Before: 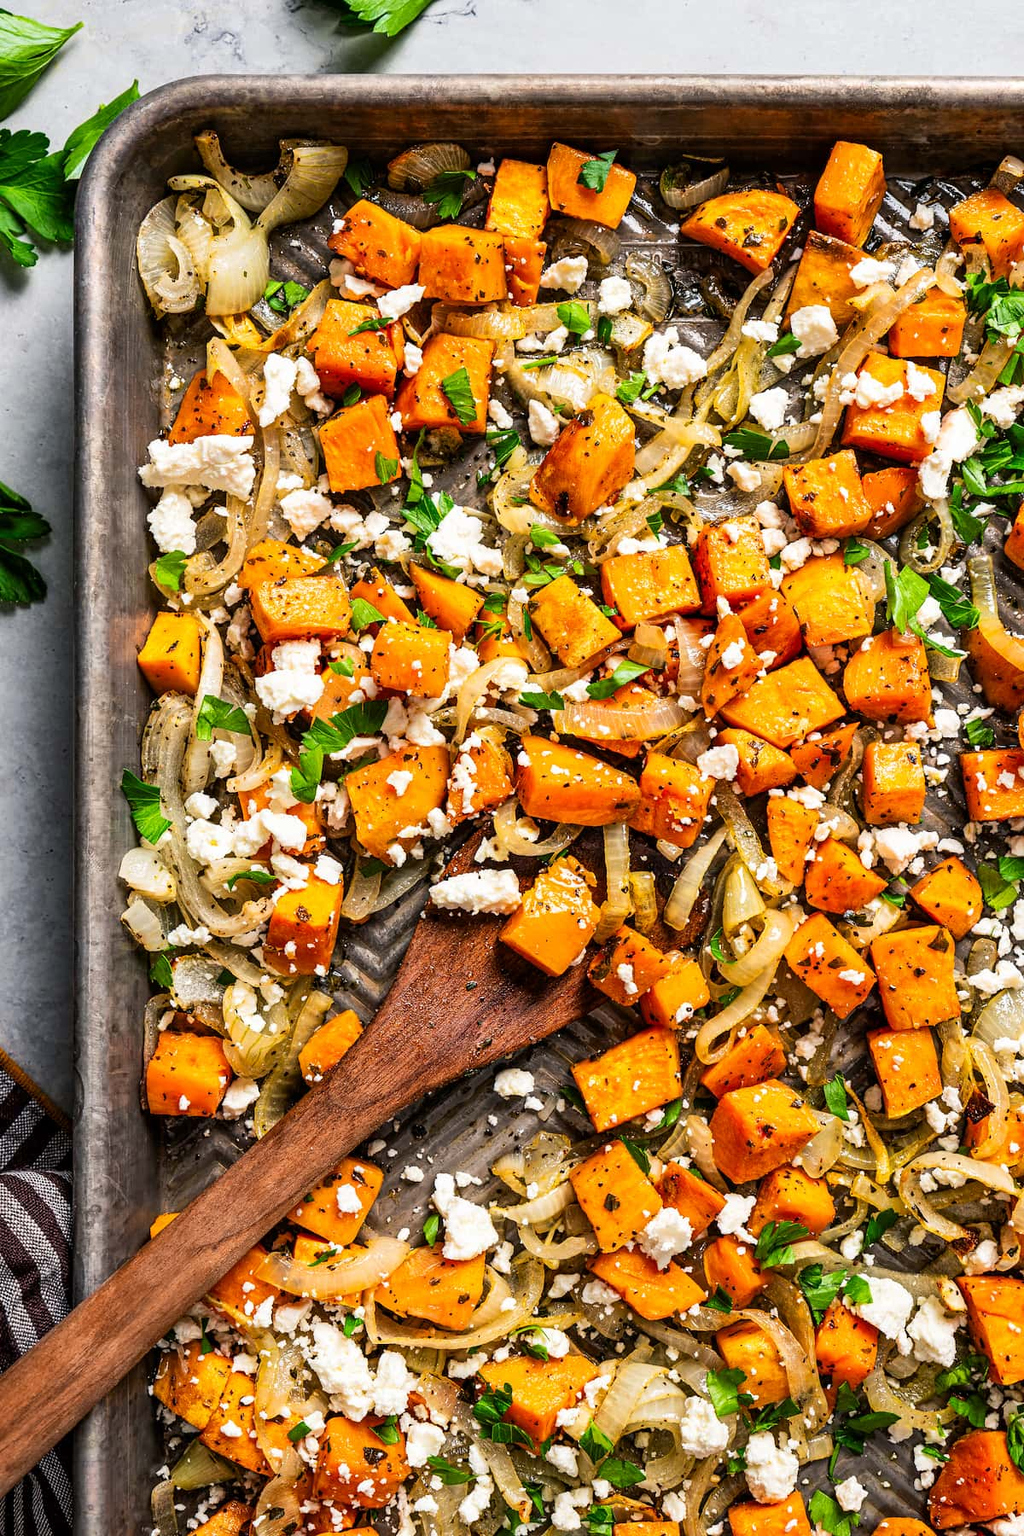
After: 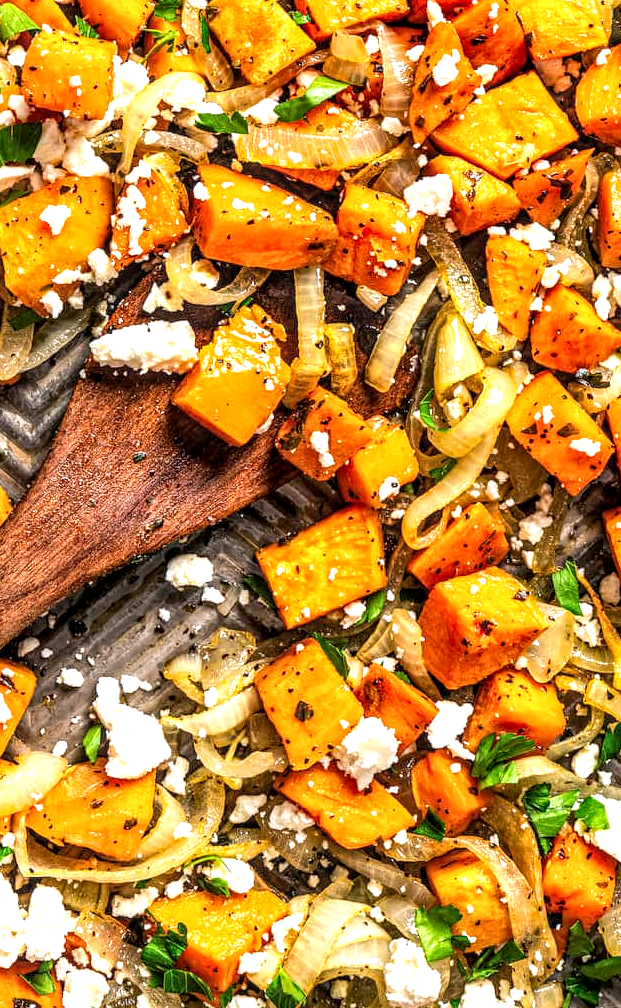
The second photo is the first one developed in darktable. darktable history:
exposure: black level correction 0.001, exposure 0.5 EV, compensate exposure bias true, compensate highlight preservation false
local contrast: highlights 61%, detail 143%, midtone range 0.428
crop: left 34.479%, top 38.822%, right 13.718%, bottom 5.172%
